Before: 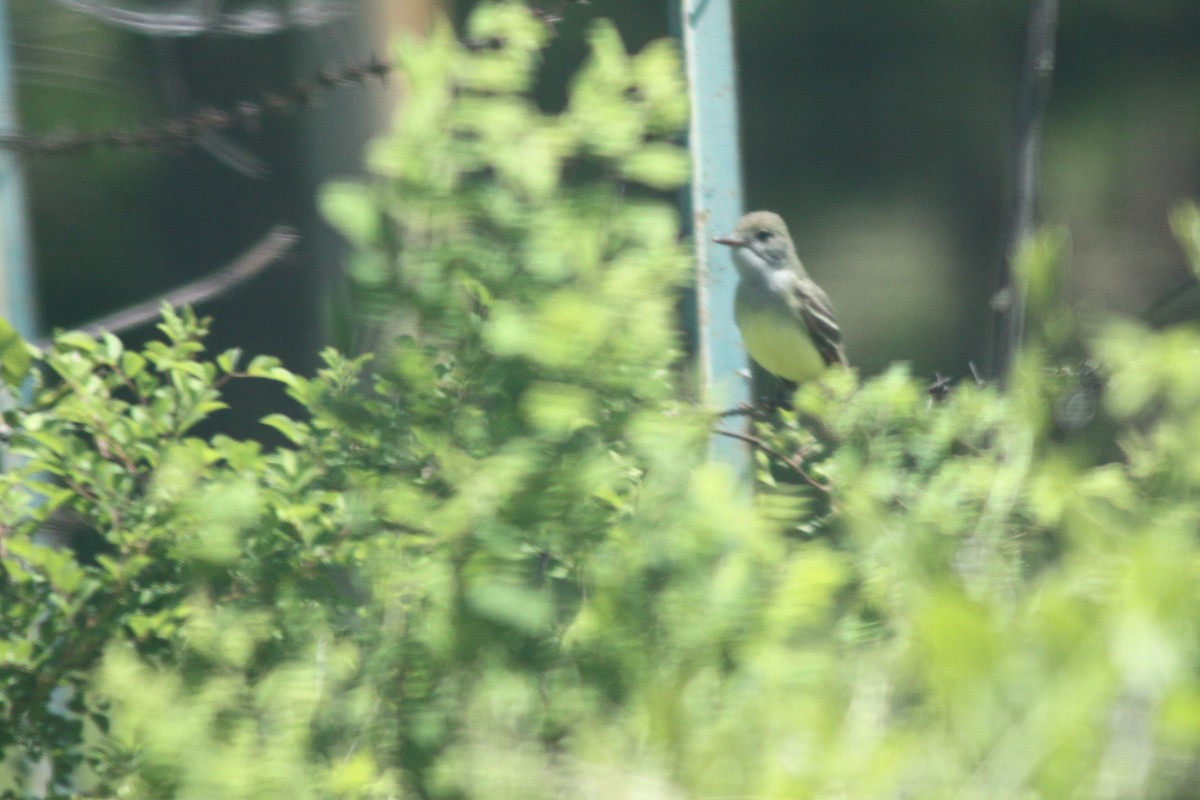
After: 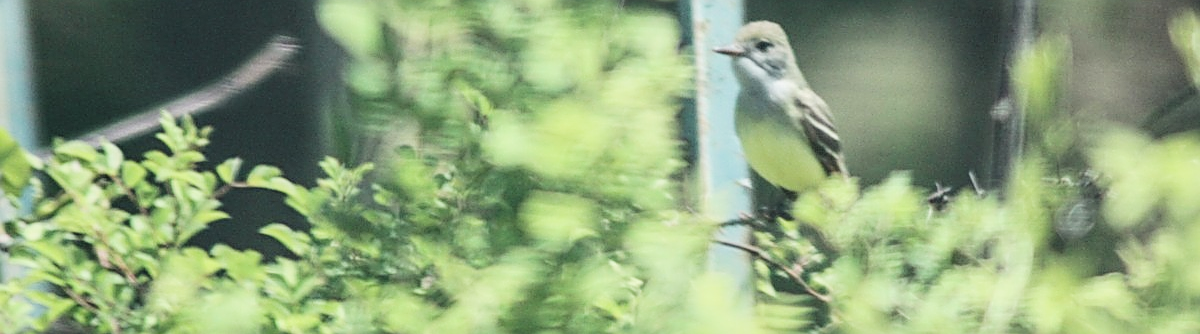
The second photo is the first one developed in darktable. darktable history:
sharpen: amount 0.901
filmic rgb: black relative exposure -7.5 EV, white relative exposure 5 EV, hardness 3.31, contrast 1.3, contrast in shadows safe
local contrast: on, module defaults
crop and rotate: top 23.84%, bottom 34.294%
exposure: black level correction 0.001, exposure 0.5 EV, compensate exposure bias true, compensate highlight preservation false
